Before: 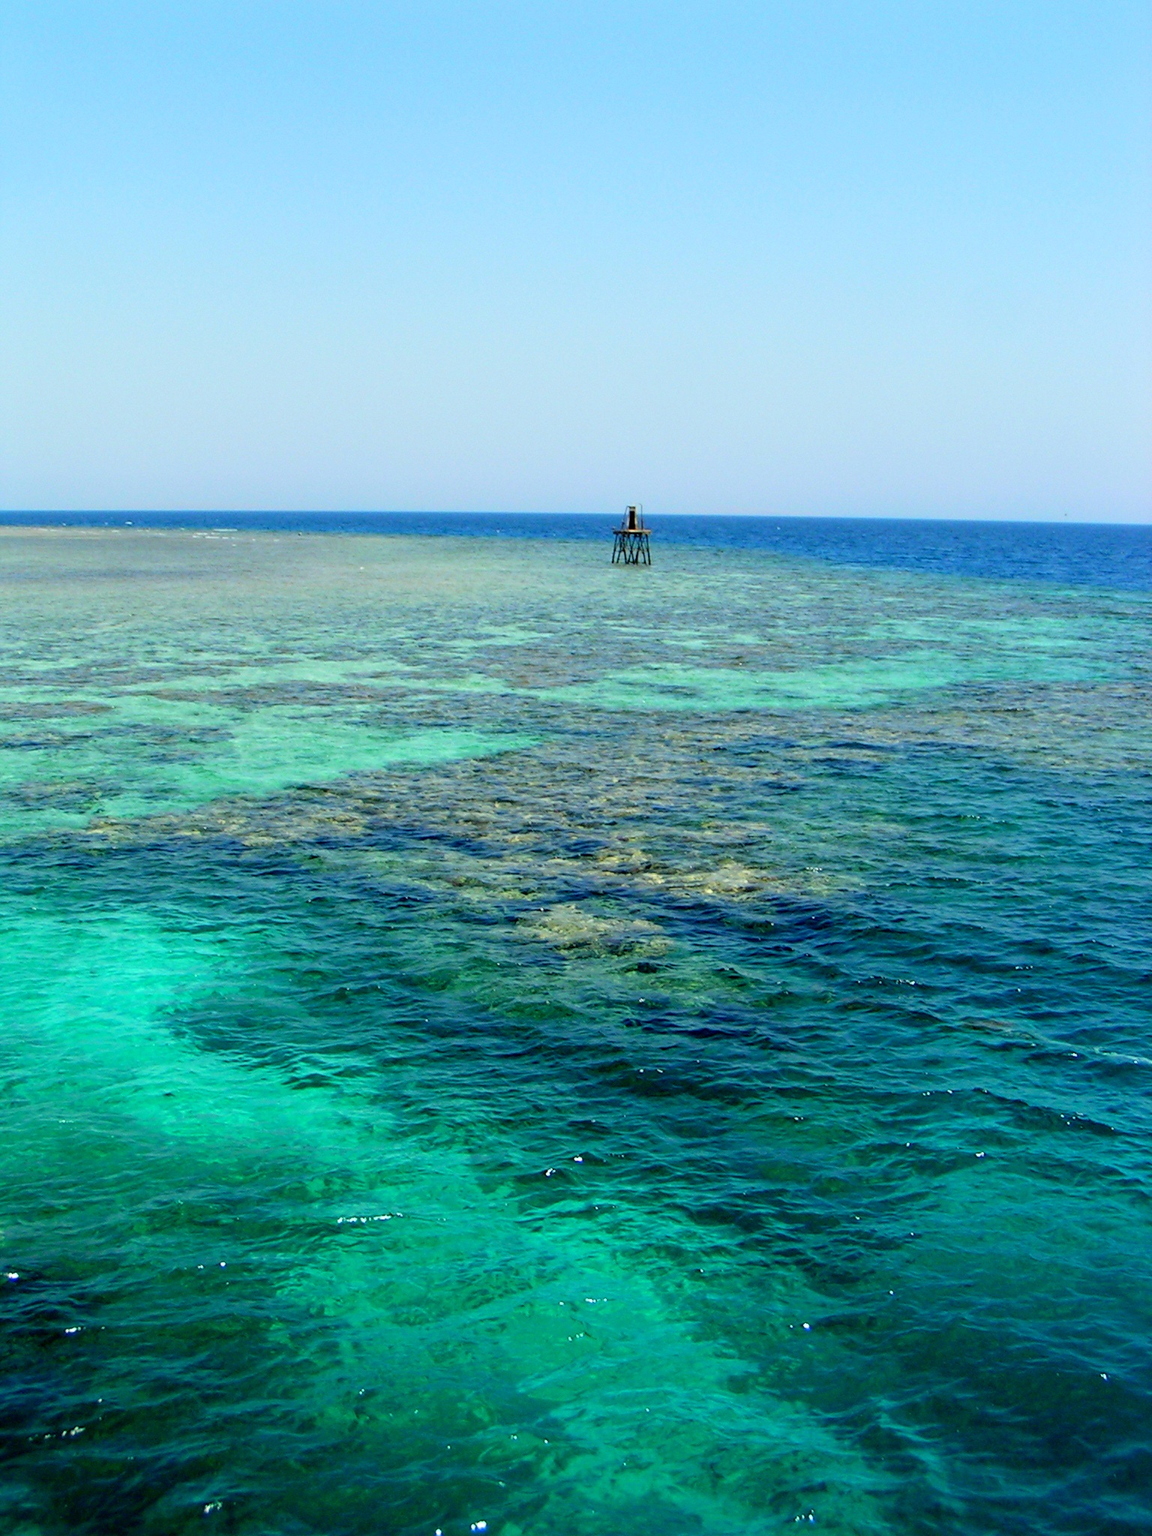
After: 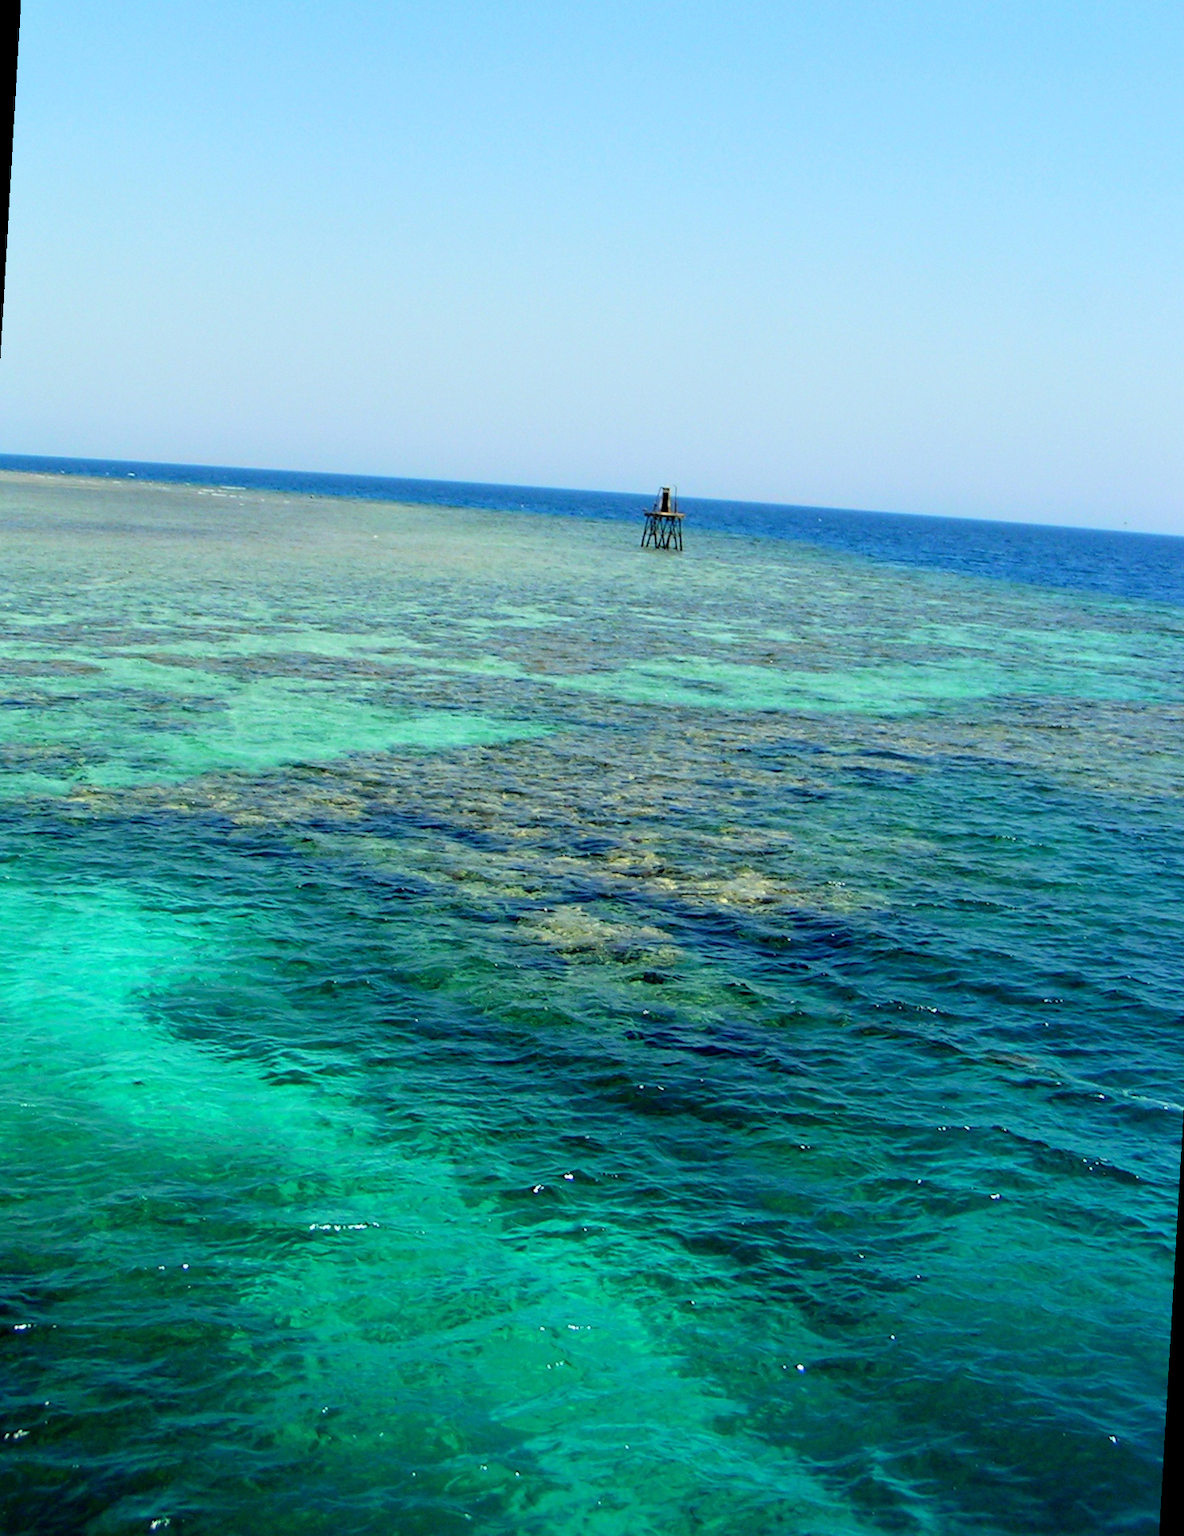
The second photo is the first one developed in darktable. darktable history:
crop and rotate: angle -3.31°, left 5.153%, top 5.189%, right 4.791%, bottom 4.396%
